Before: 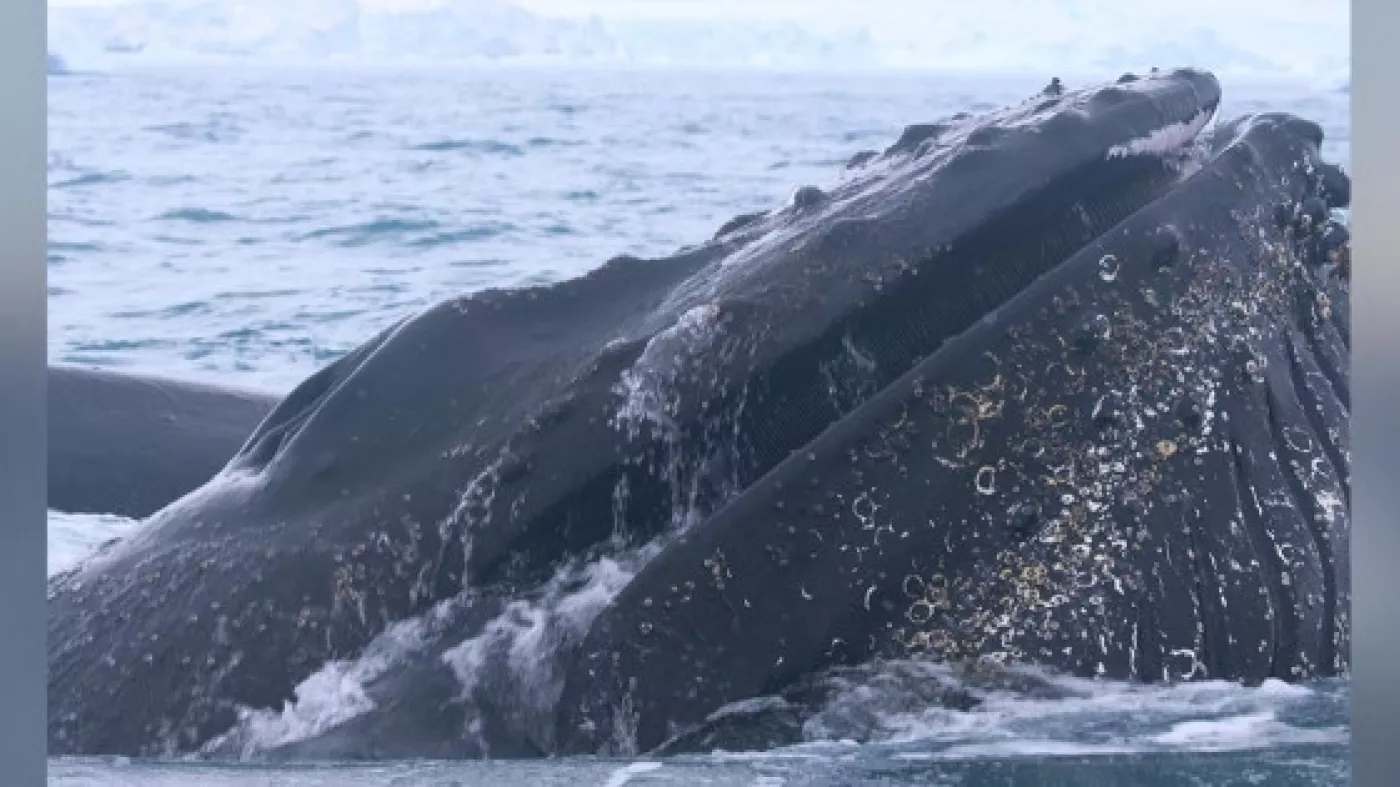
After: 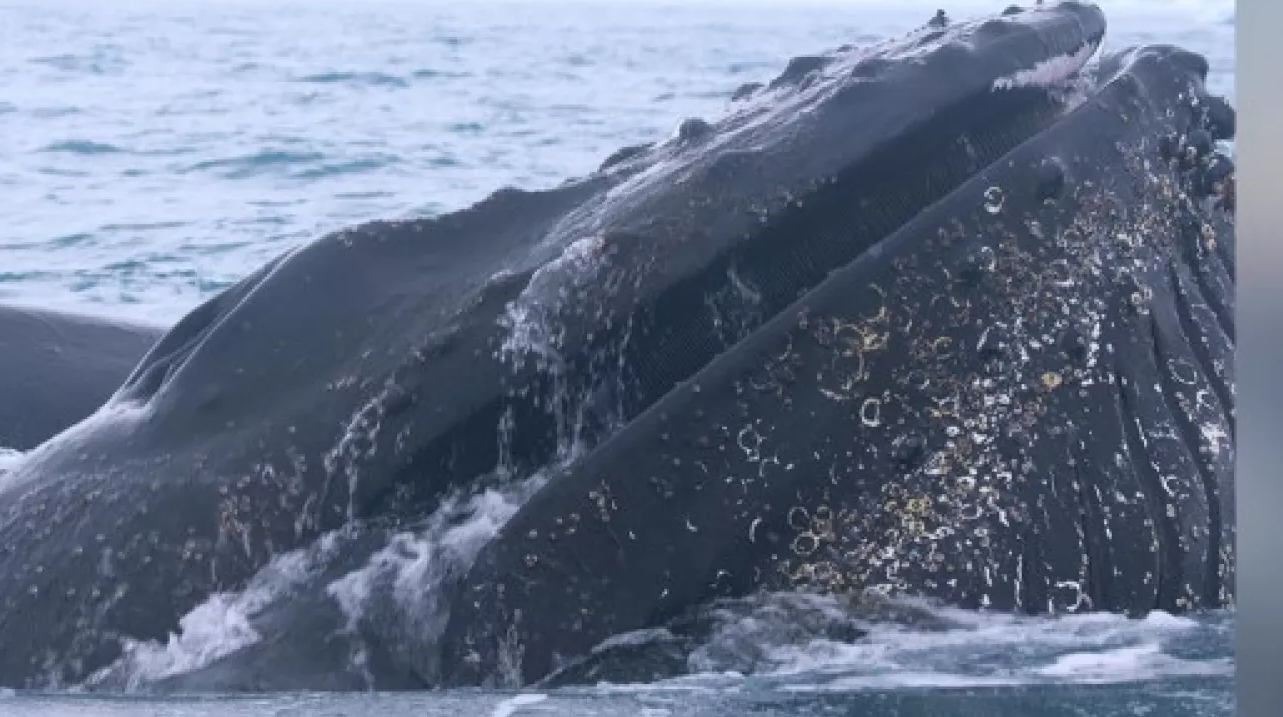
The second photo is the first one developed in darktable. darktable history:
crop and rotate: left 8.33%, top 8.892%
